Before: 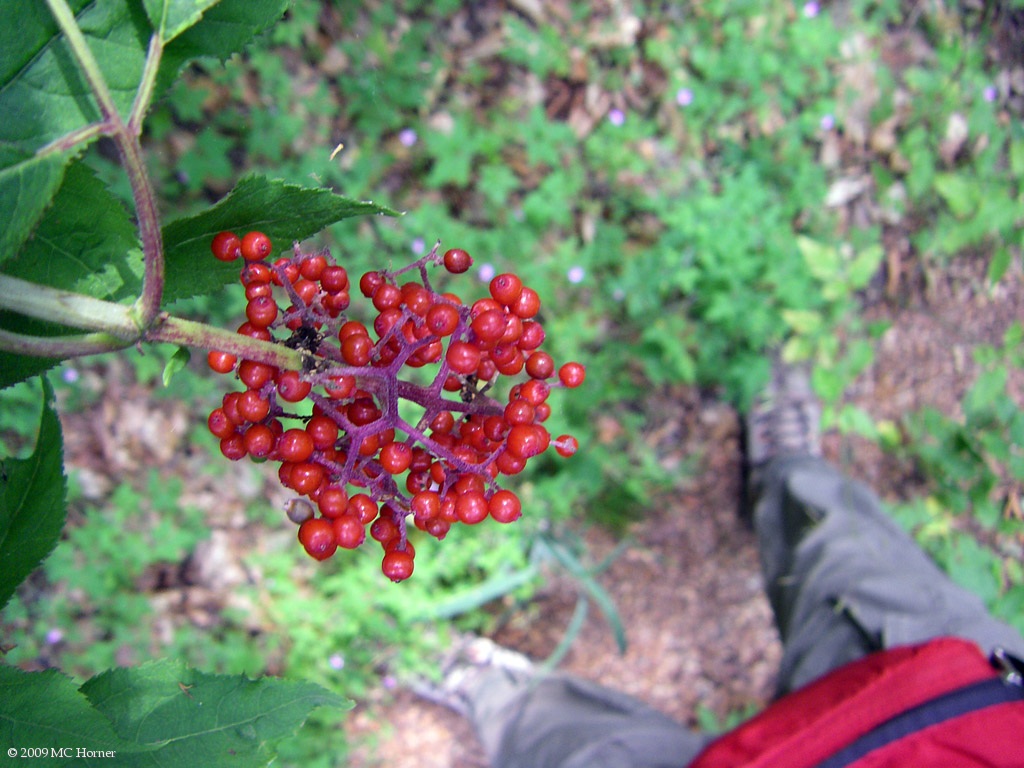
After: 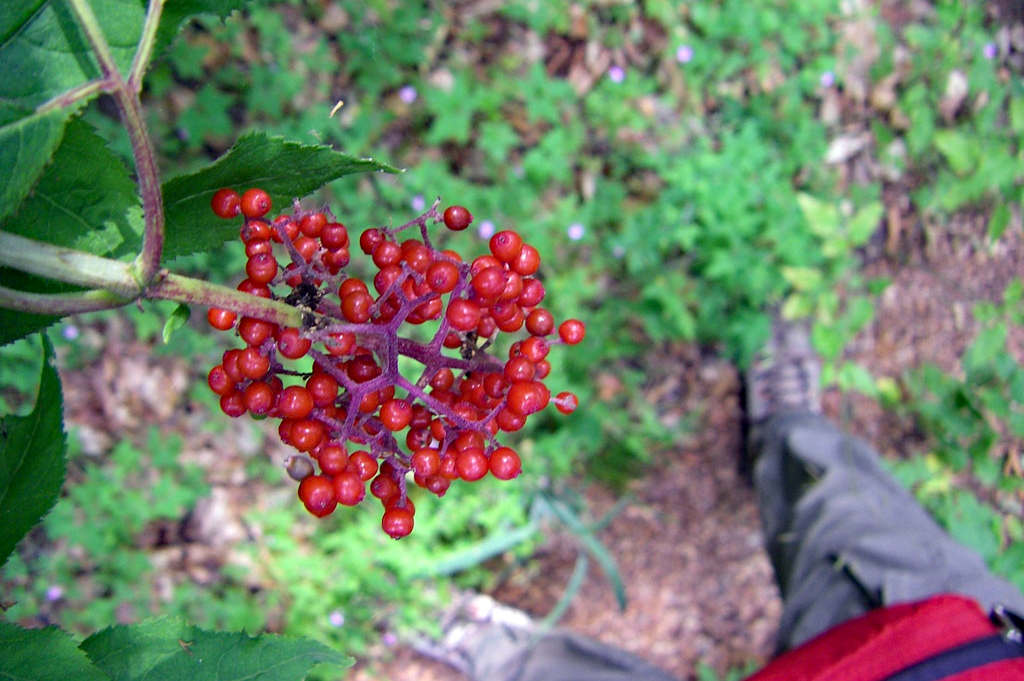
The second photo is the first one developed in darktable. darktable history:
crop and rotate: top 5.609%, bottom 5.609%
haze removal: compatibility mode true, adaptive false
